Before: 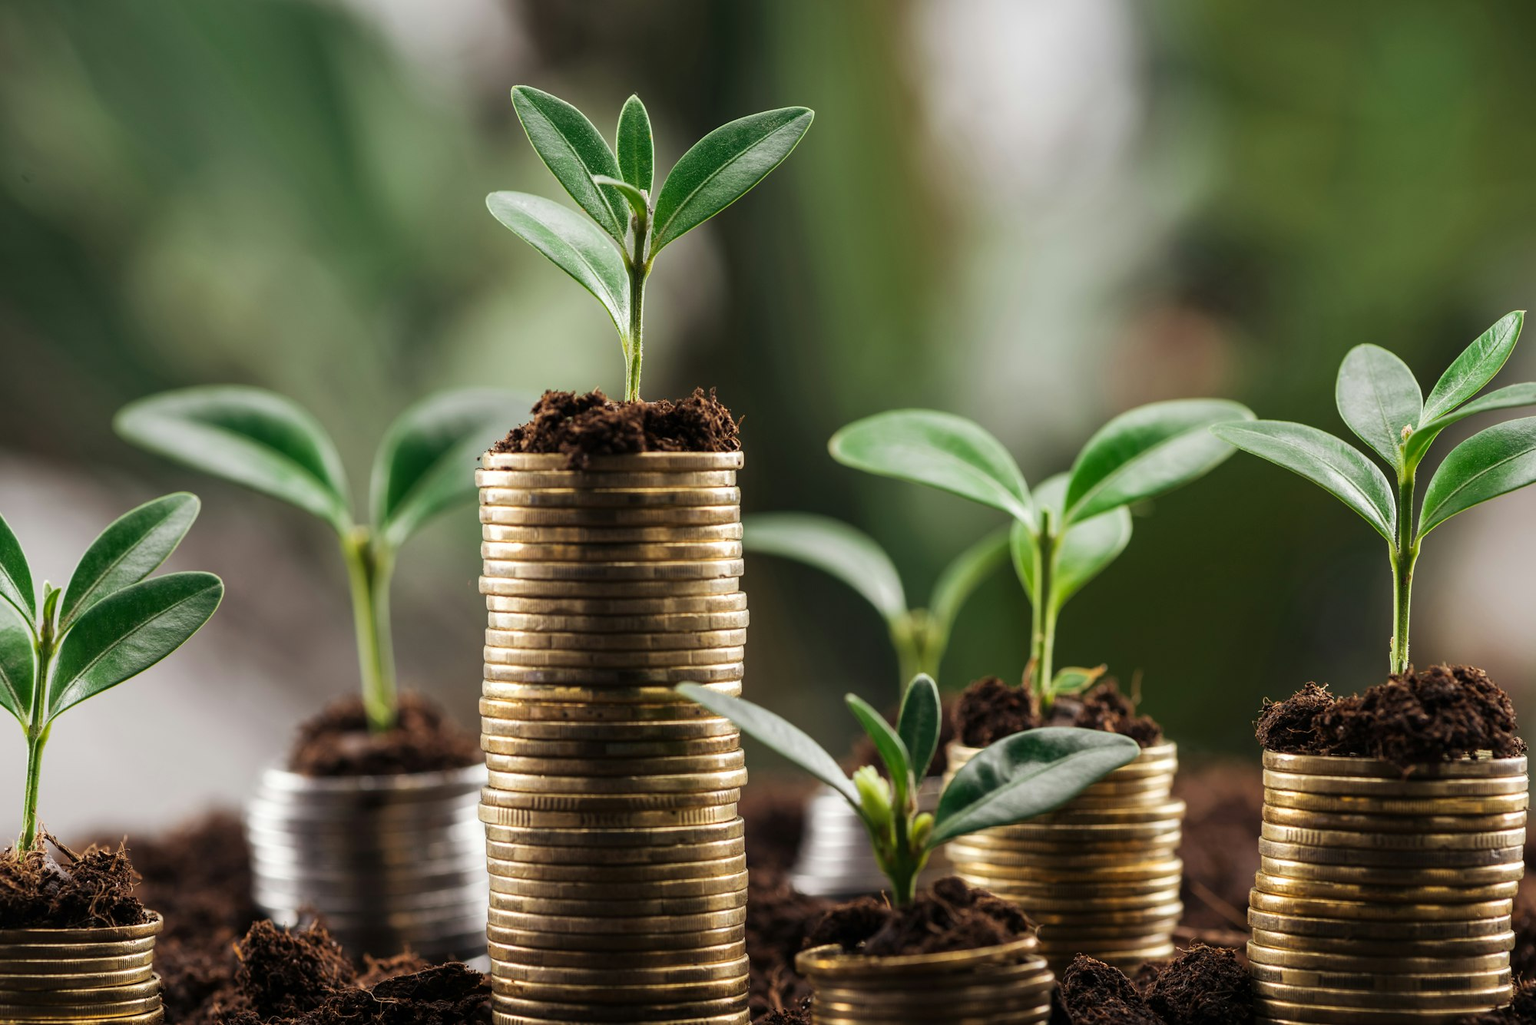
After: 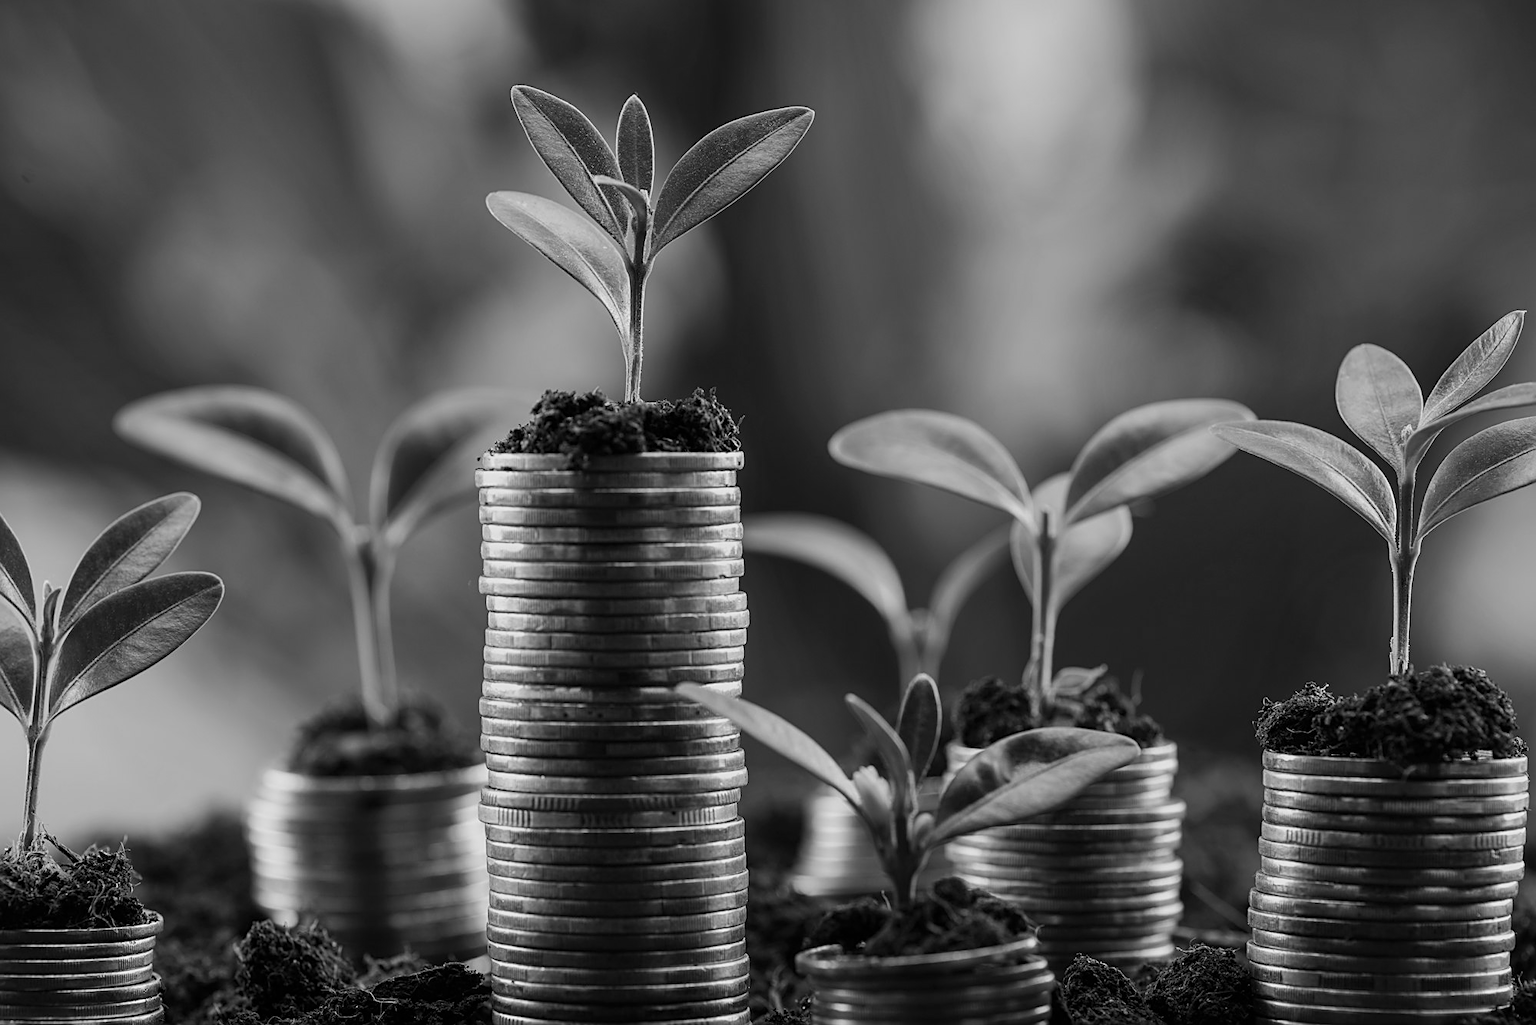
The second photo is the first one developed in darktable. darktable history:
sharpen: on, module defaults
exposure: exposure -0.157 EV, compensate highlight preservation false
tone equalizer: -7 EV 0.18 EV, -6 EV 0.12 EV, -5 EV 0.08 EV, -4 EV 0.04 EV, -2 EV -0.02 EV, -1 EV -0.04 EV, +0 EV -0.06 EV, luminance estimator HSV value / RGB max
color calibration: output gray [0.22, 0.42, 0.37, 0], gray › normalize channels true, illuminant same as pipeline (D50), adaptation XYZ, x 0.346, y 0.359, gamut compression 0
white balance: red 1.138, green 0.996, blue 0.812
